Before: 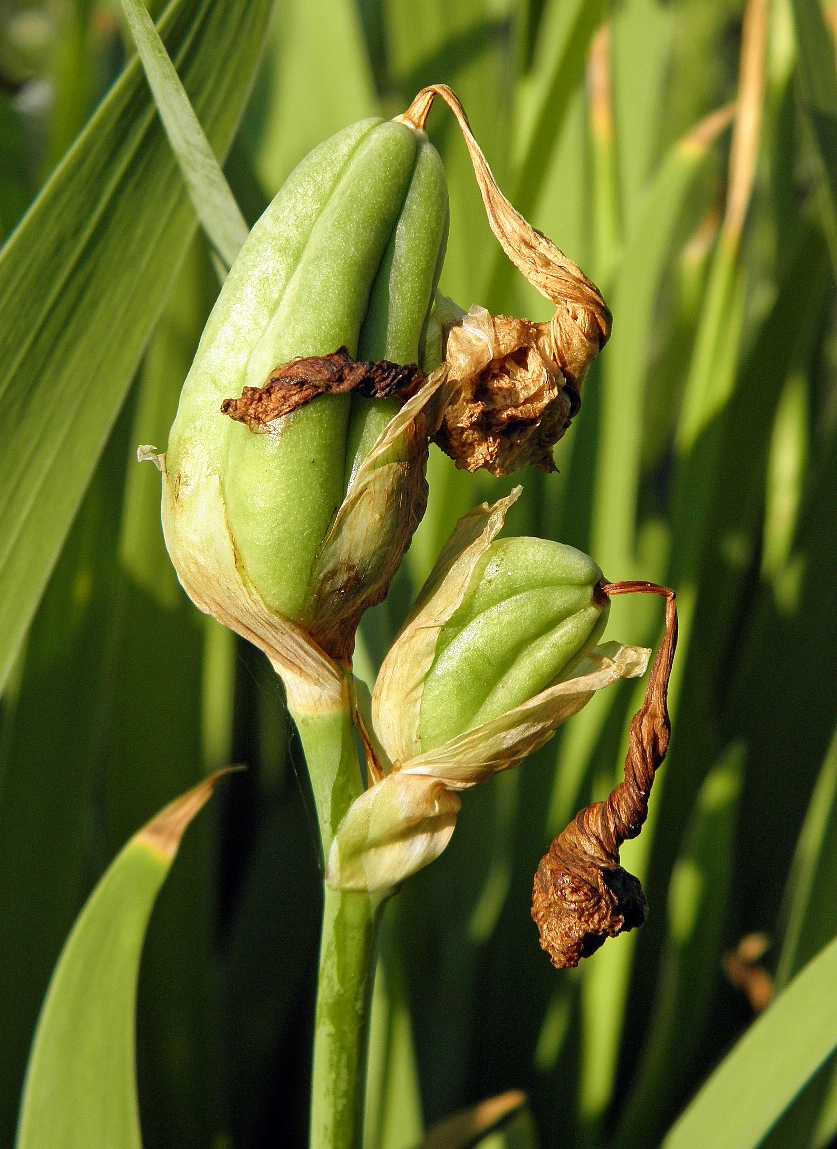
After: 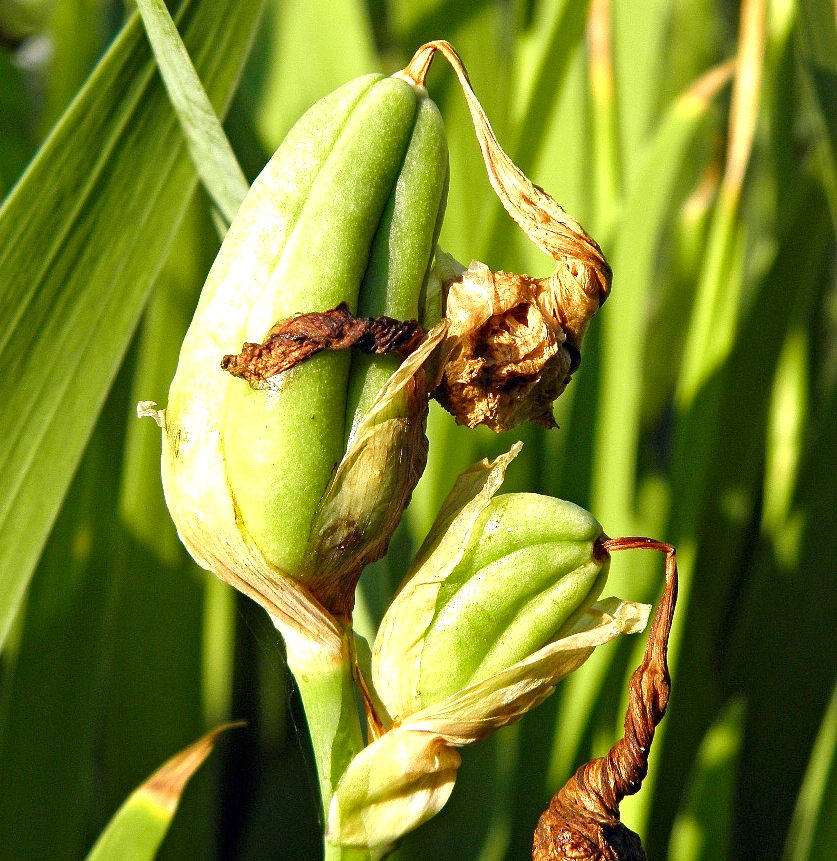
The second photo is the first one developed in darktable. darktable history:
crop: top 3.857%, bottom 21.132%
contrast brightness saturation: brightness -0.09
exposure: exposure 0.785 EV, compensate highlight preservation false
tone equalizer: on, module defaults
haze removal: compatibility mode true, adaptive false
